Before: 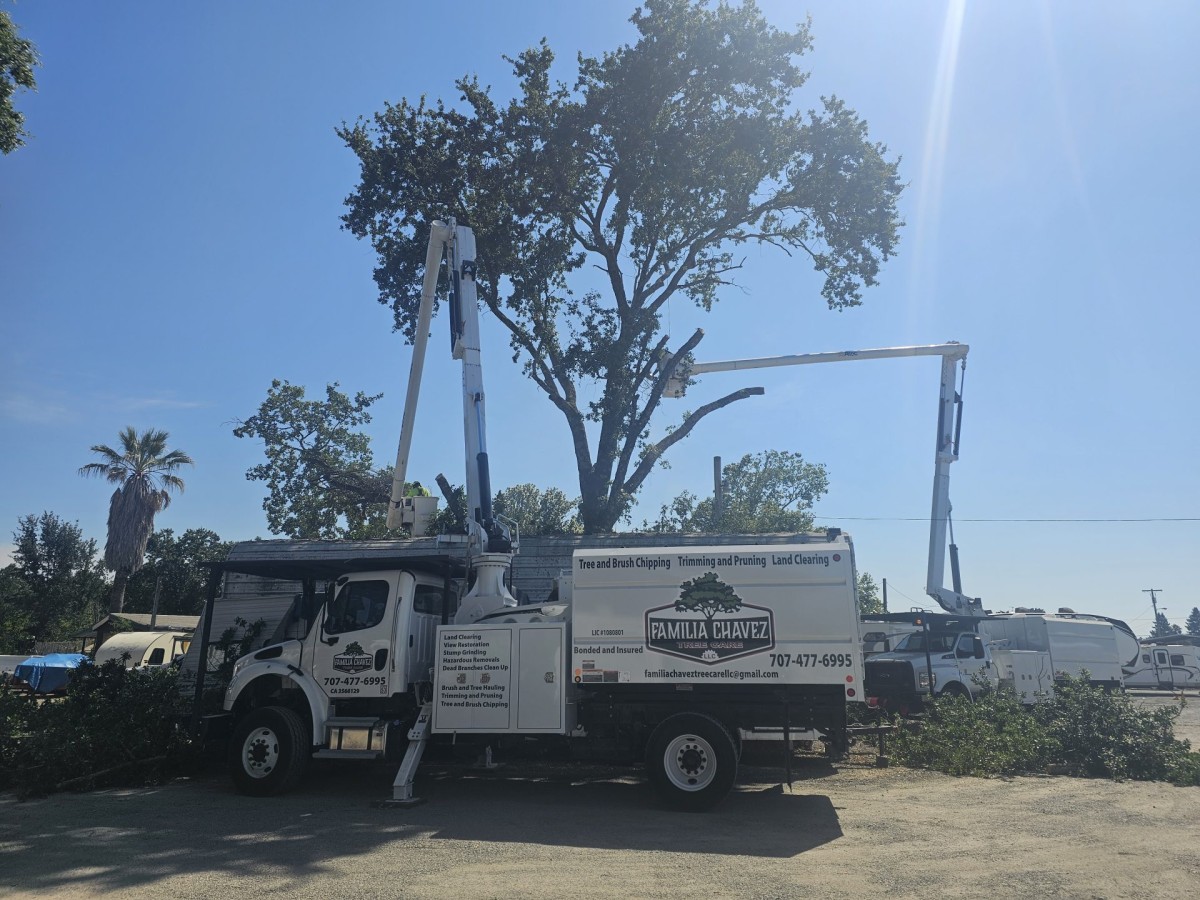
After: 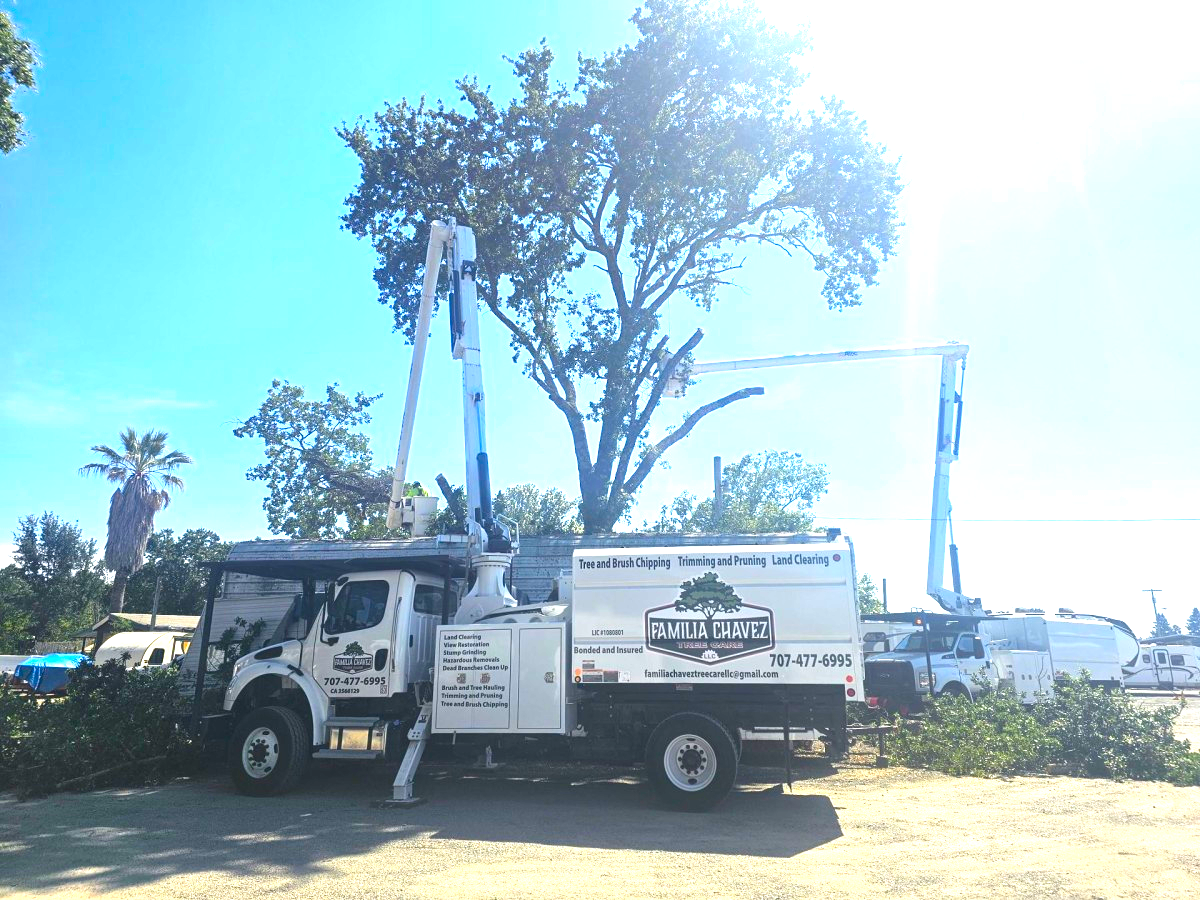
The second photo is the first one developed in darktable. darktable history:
exposure: black level correction 0, exposure 1.75 EV, compensate exposure bias true, compensate highlight preservation false
color balance rgb: linear chroma grading › global chroma 15%, perceptual saturation grading › global saturation 30%
